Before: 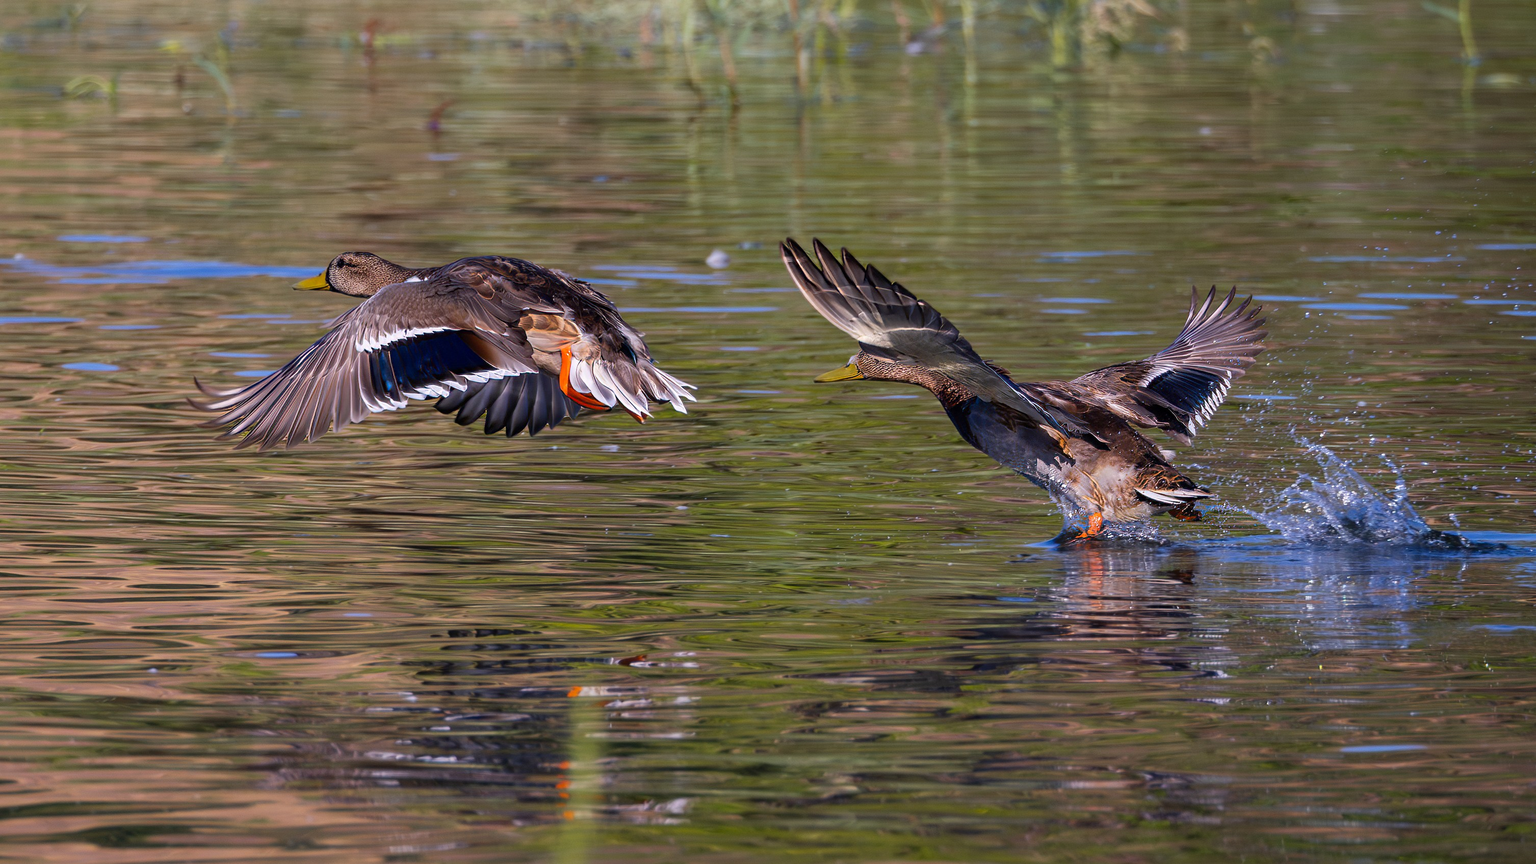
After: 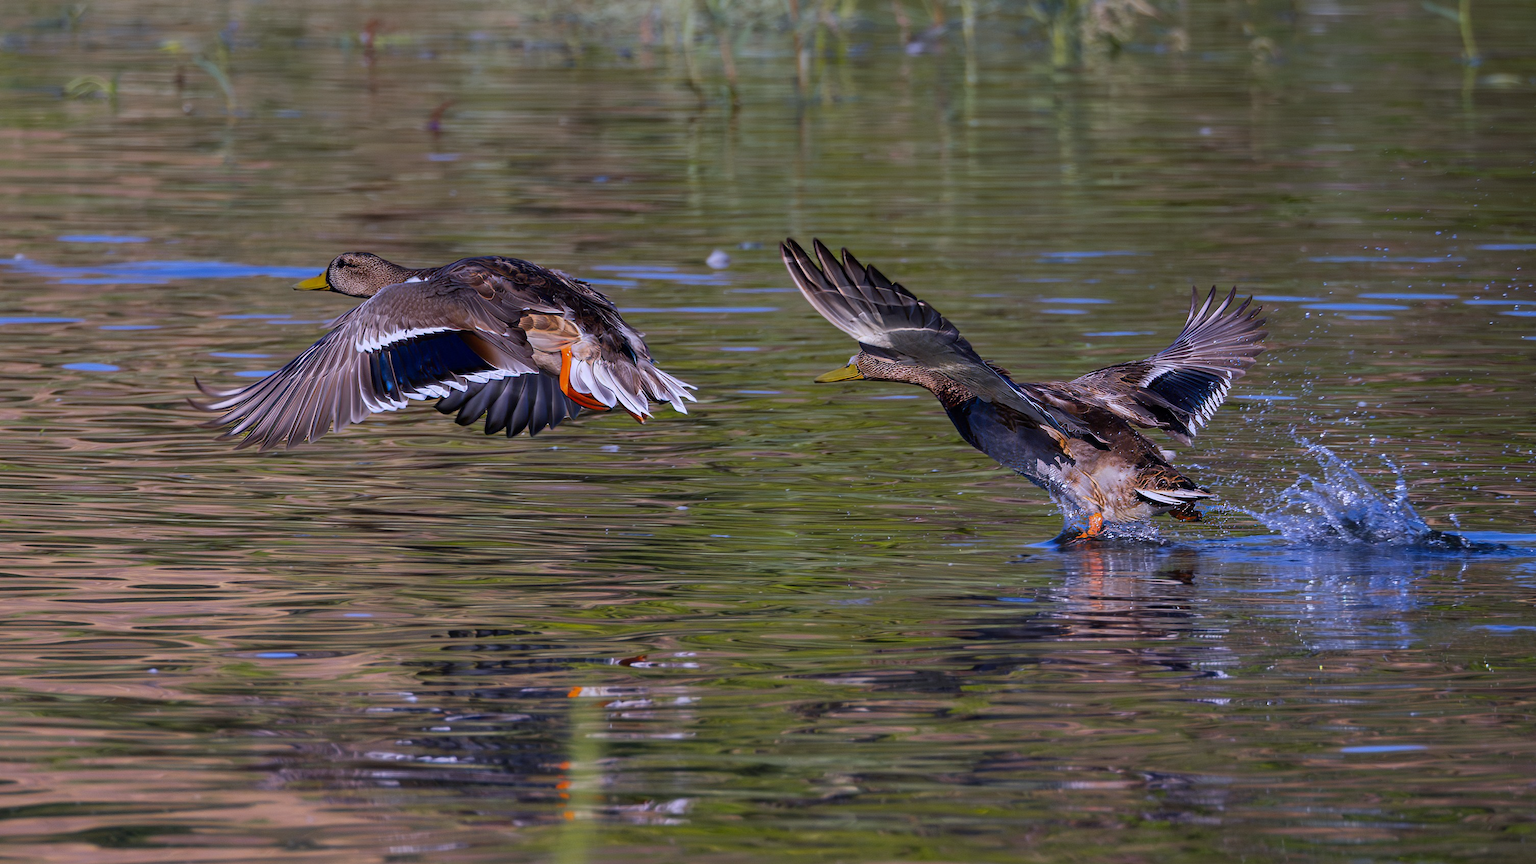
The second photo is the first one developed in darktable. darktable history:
graduated density: on, module defaults
white balance: red 0.967, blue 1.119, emerald 0.756
